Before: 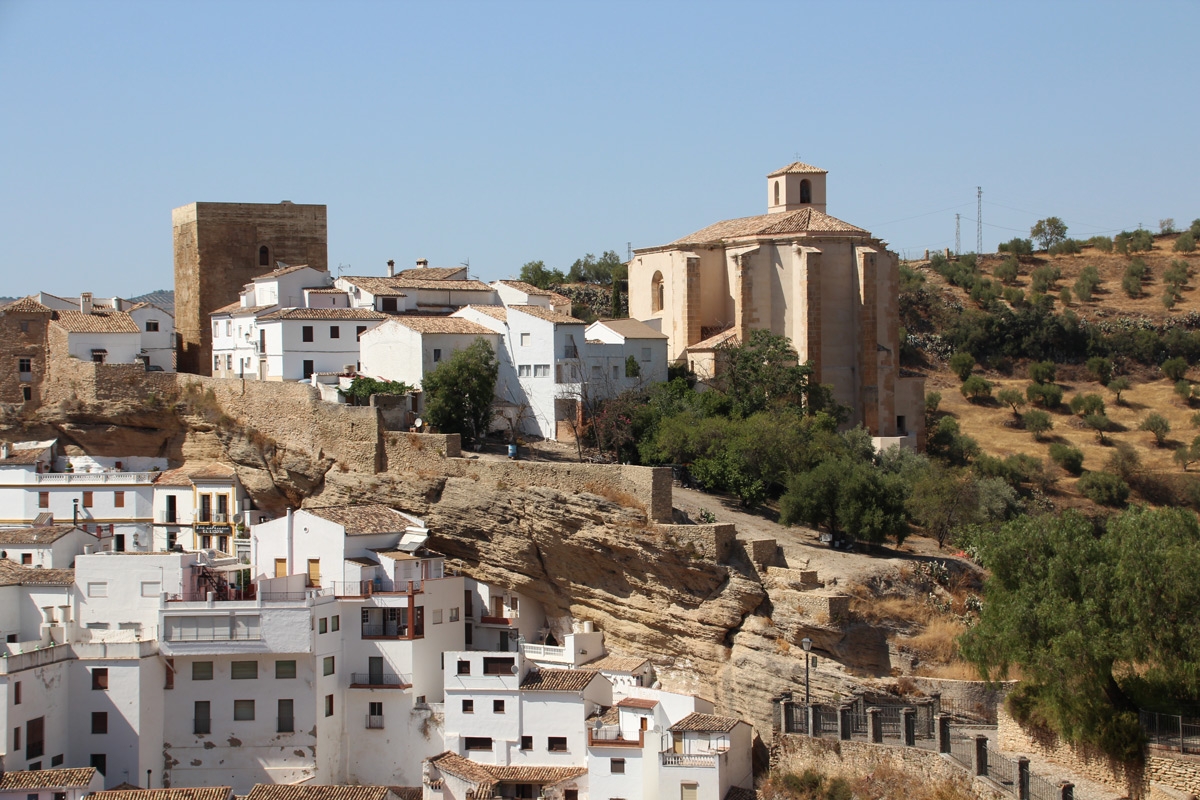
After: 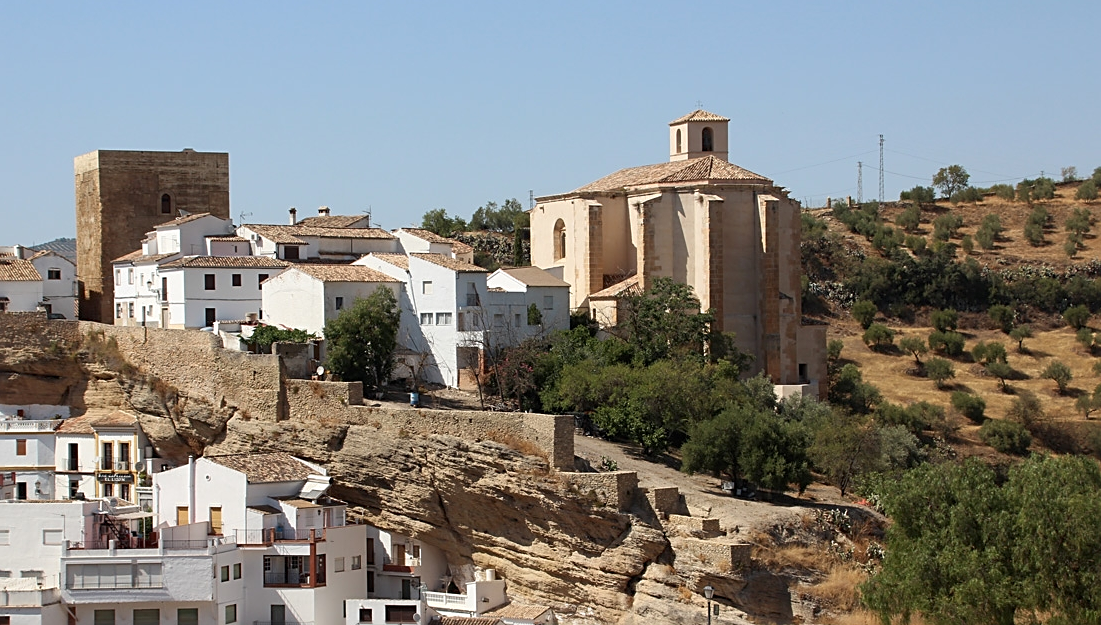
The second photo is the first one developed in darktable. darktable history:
sharpen: on, module defaults
exposure: black level correction 0.001, compensate highlight preservation false
crop: left 8.167%, top 6.579%, bottom 15.241%
